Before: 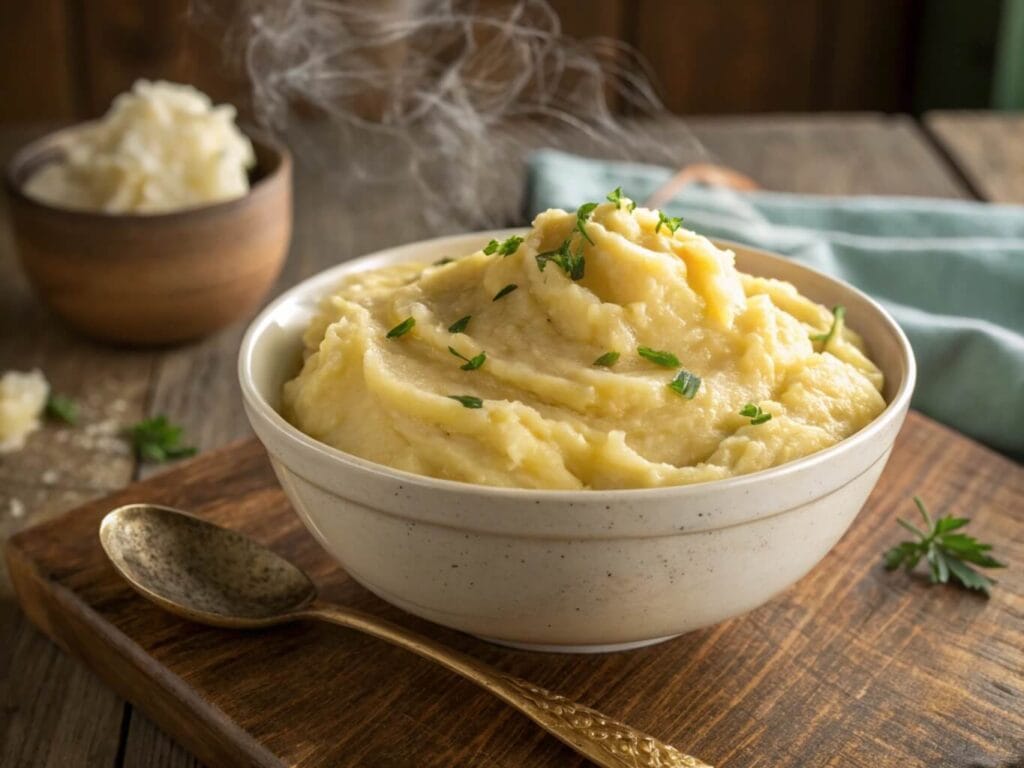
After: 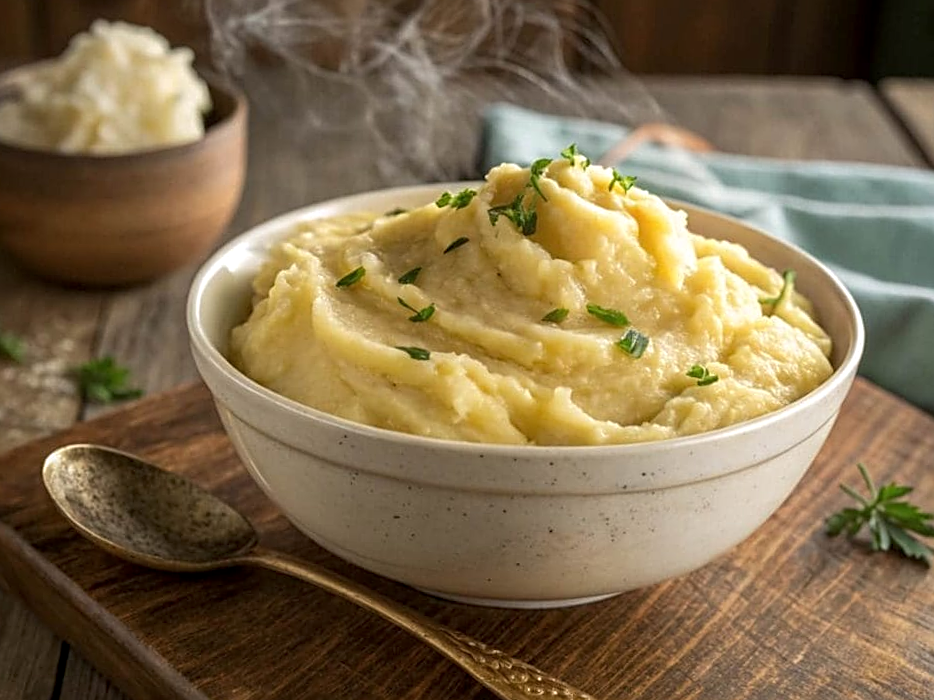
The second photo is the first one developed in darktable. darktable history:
crop and rotate: angle -1.96°, left 3.097%, top 4.154%, right 1.586%, bottom 0.529%
local contrast: highlights 100%, shadows 100%, detail 120%, midtone range 0.2
sharpen: amount 0.6
